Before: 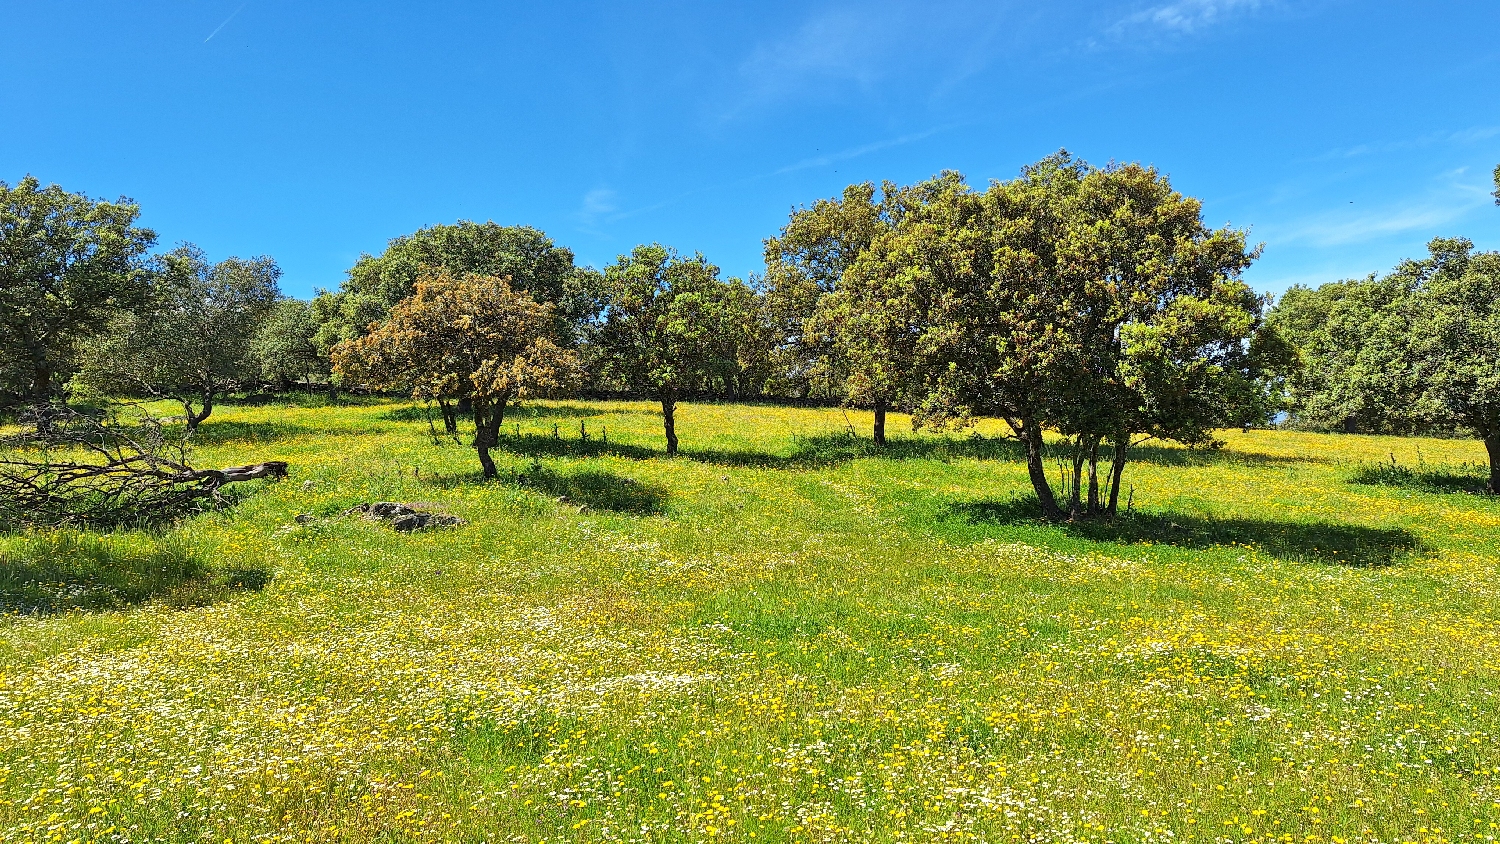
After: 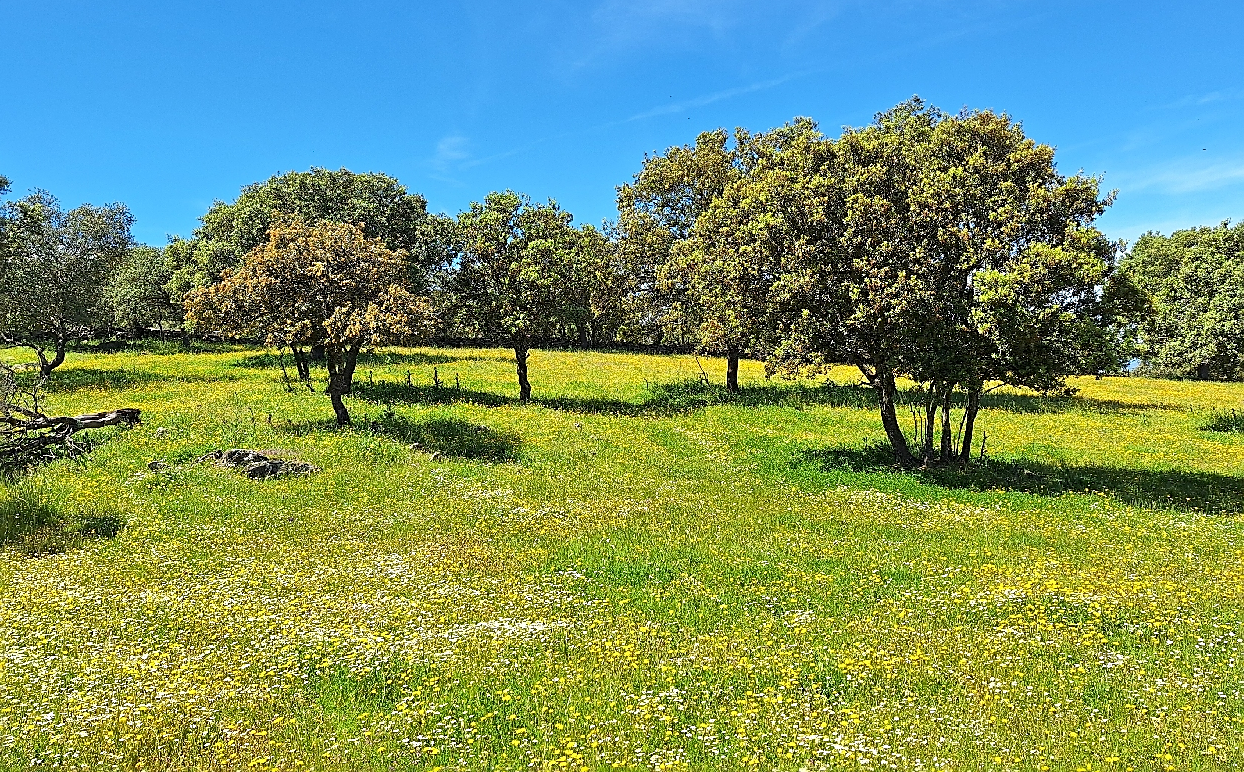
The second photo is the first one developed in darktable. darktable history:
sharpen: amount 0.546
crop: left 9.83%, top 6.343%, right 7.229%, bottom 2.137%
